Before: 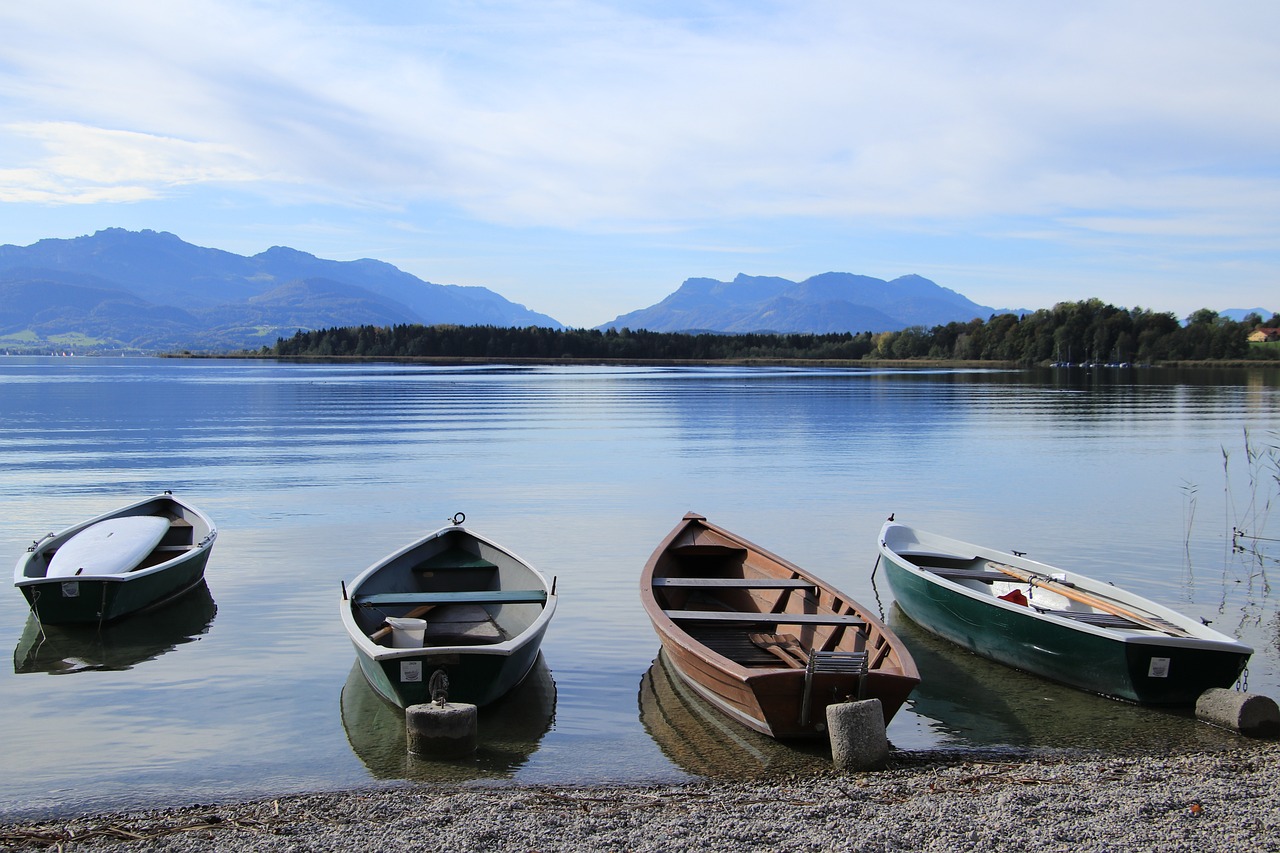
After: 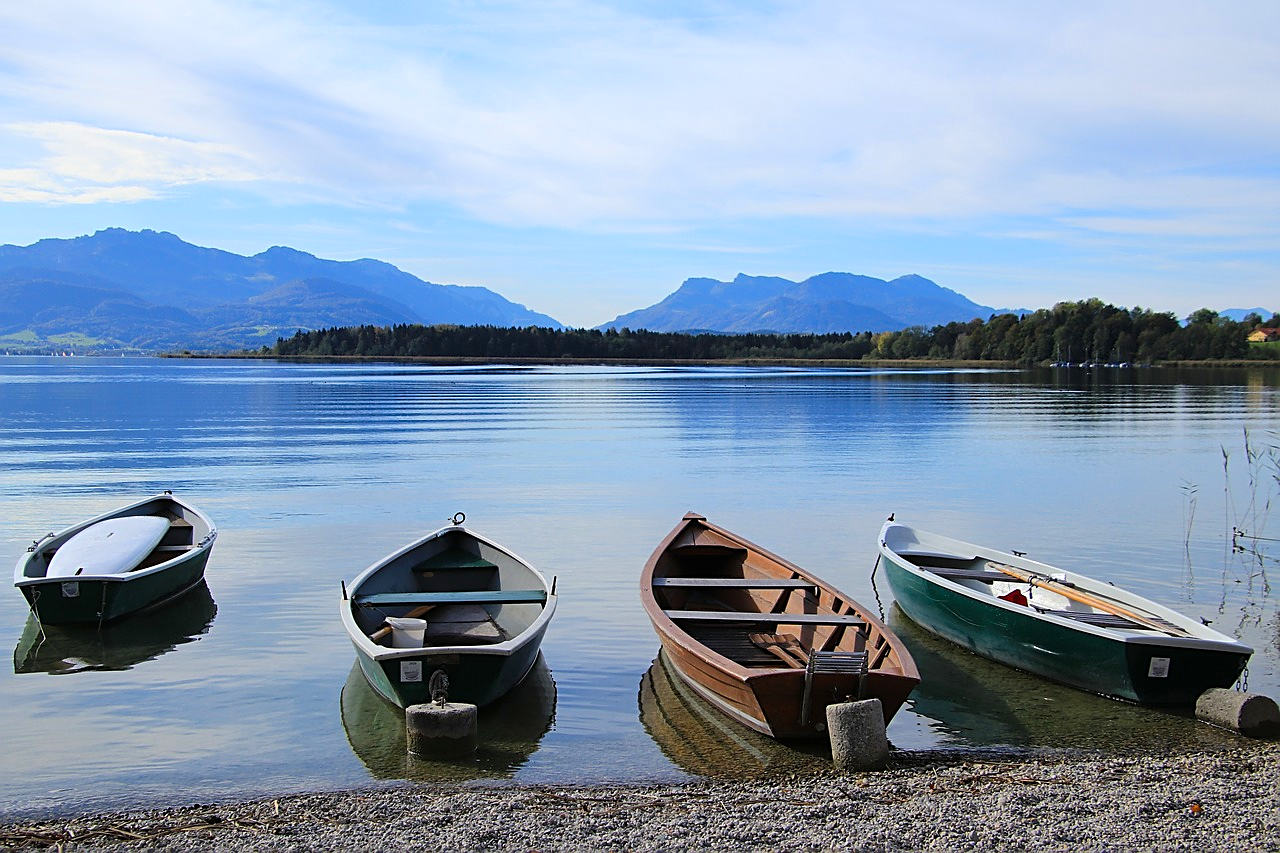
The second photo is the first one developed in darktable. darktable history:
color balance rgb: perceptual saturation grading › global saturation 30%, global vibrance 10%
sharpen: on, module defaults
